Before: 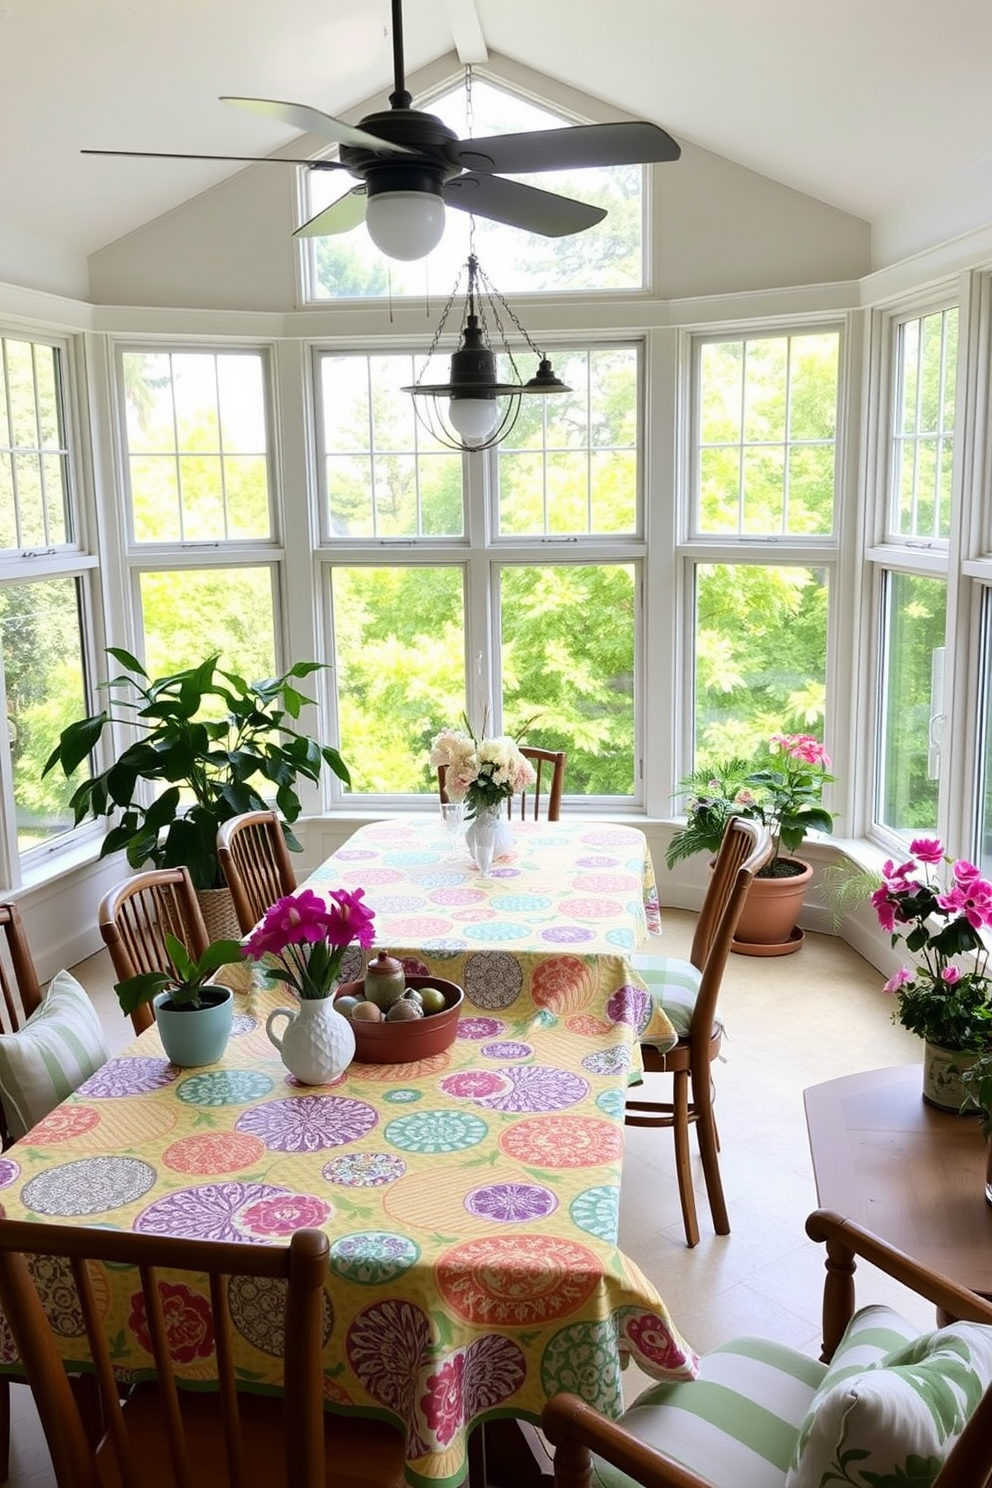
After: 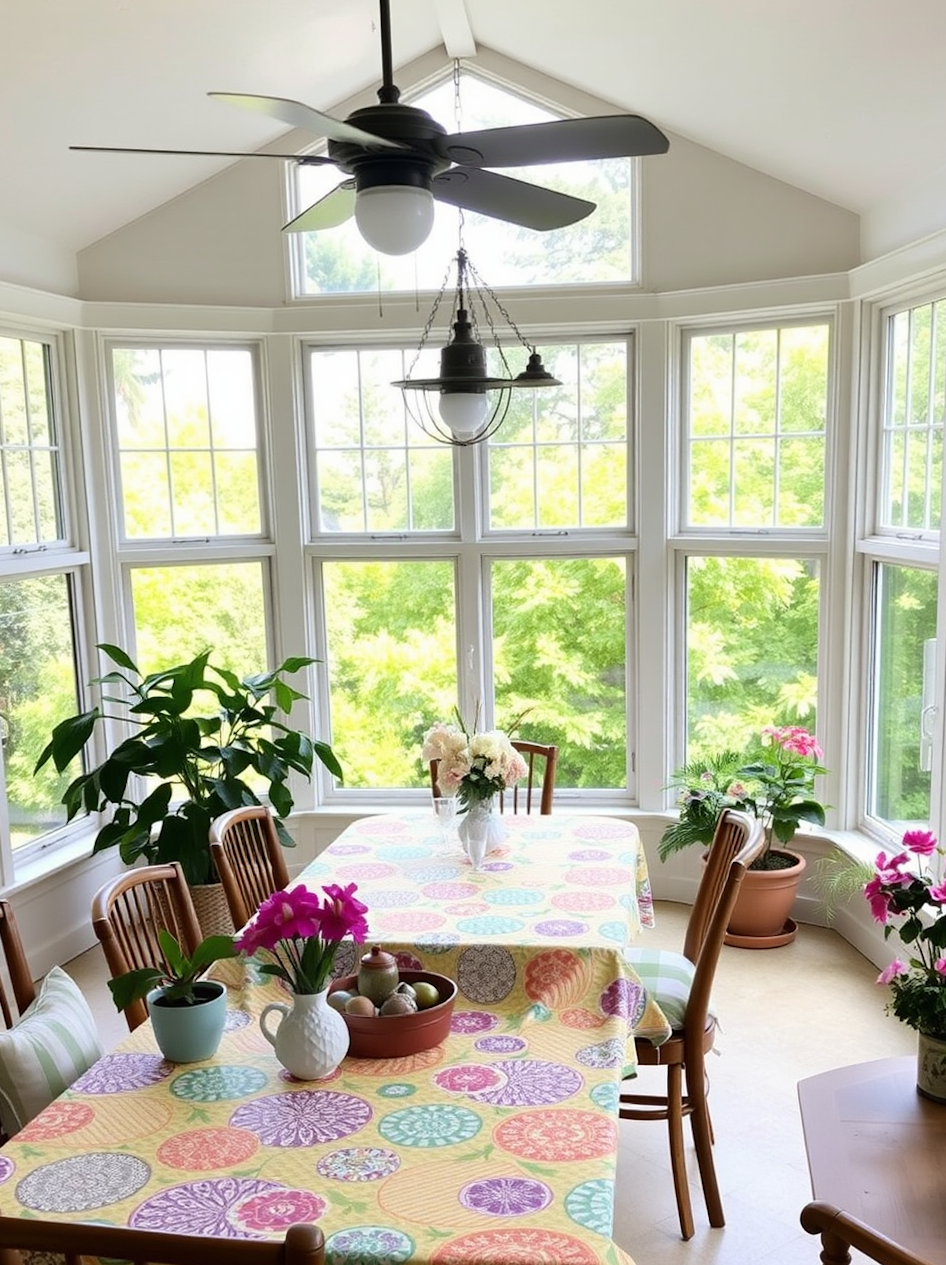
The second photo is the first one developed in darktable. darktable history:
crop and rotate: angle 0.33°, left 0.39%, right 3.375%, bottom 14.225%
